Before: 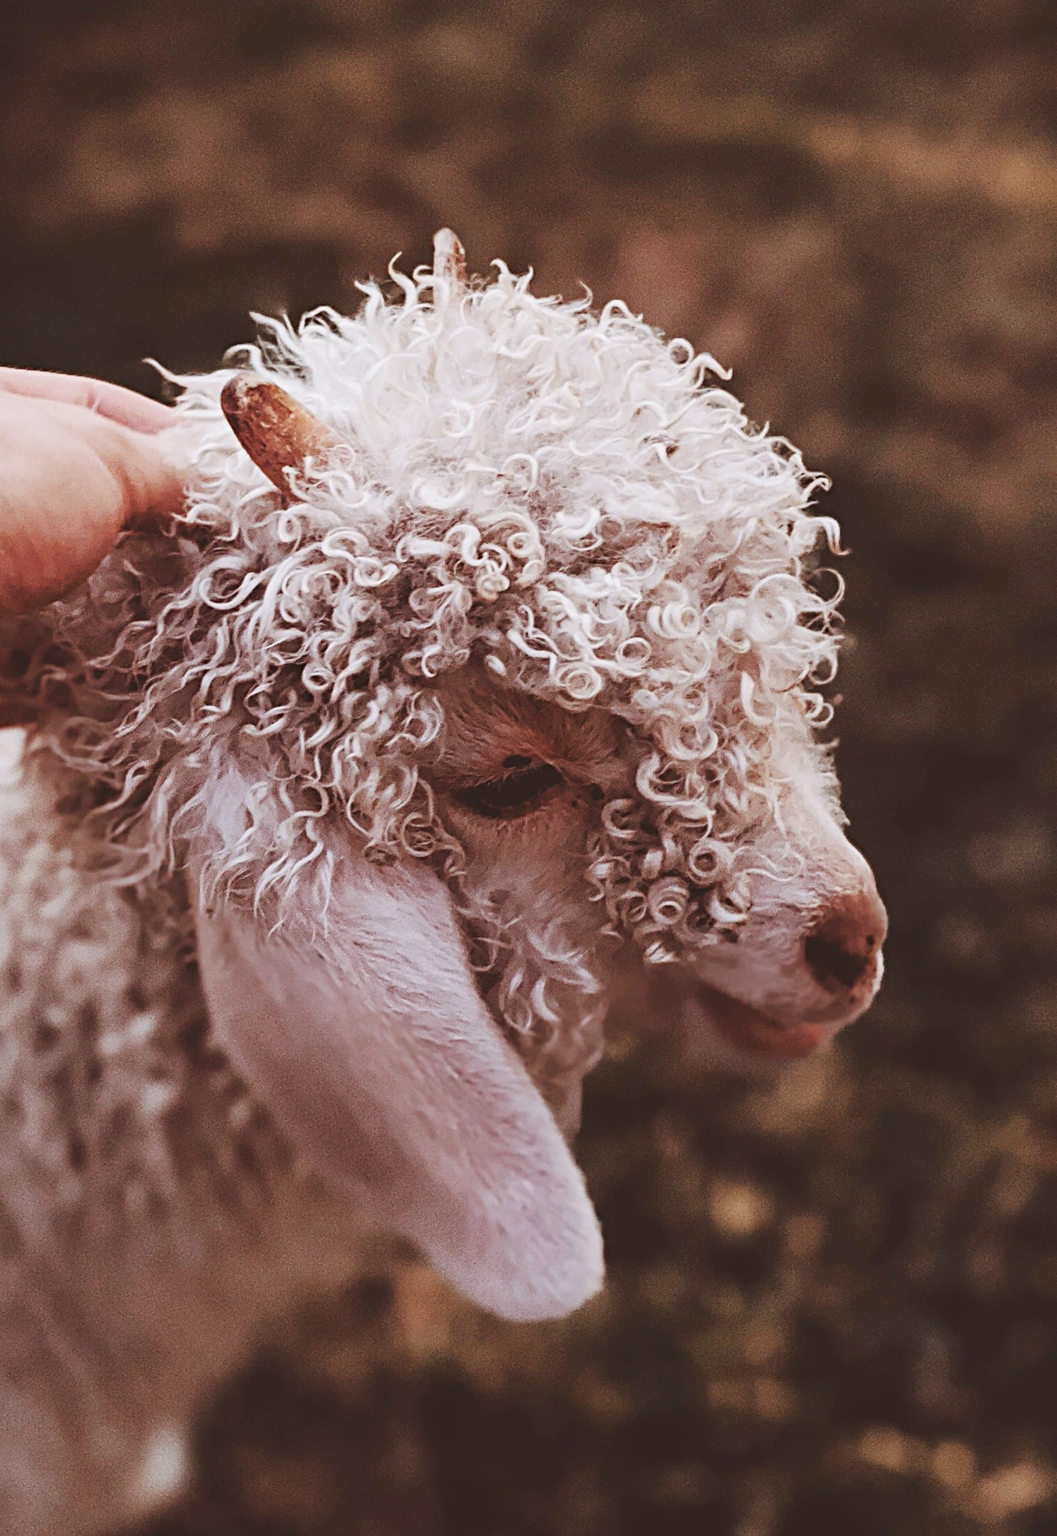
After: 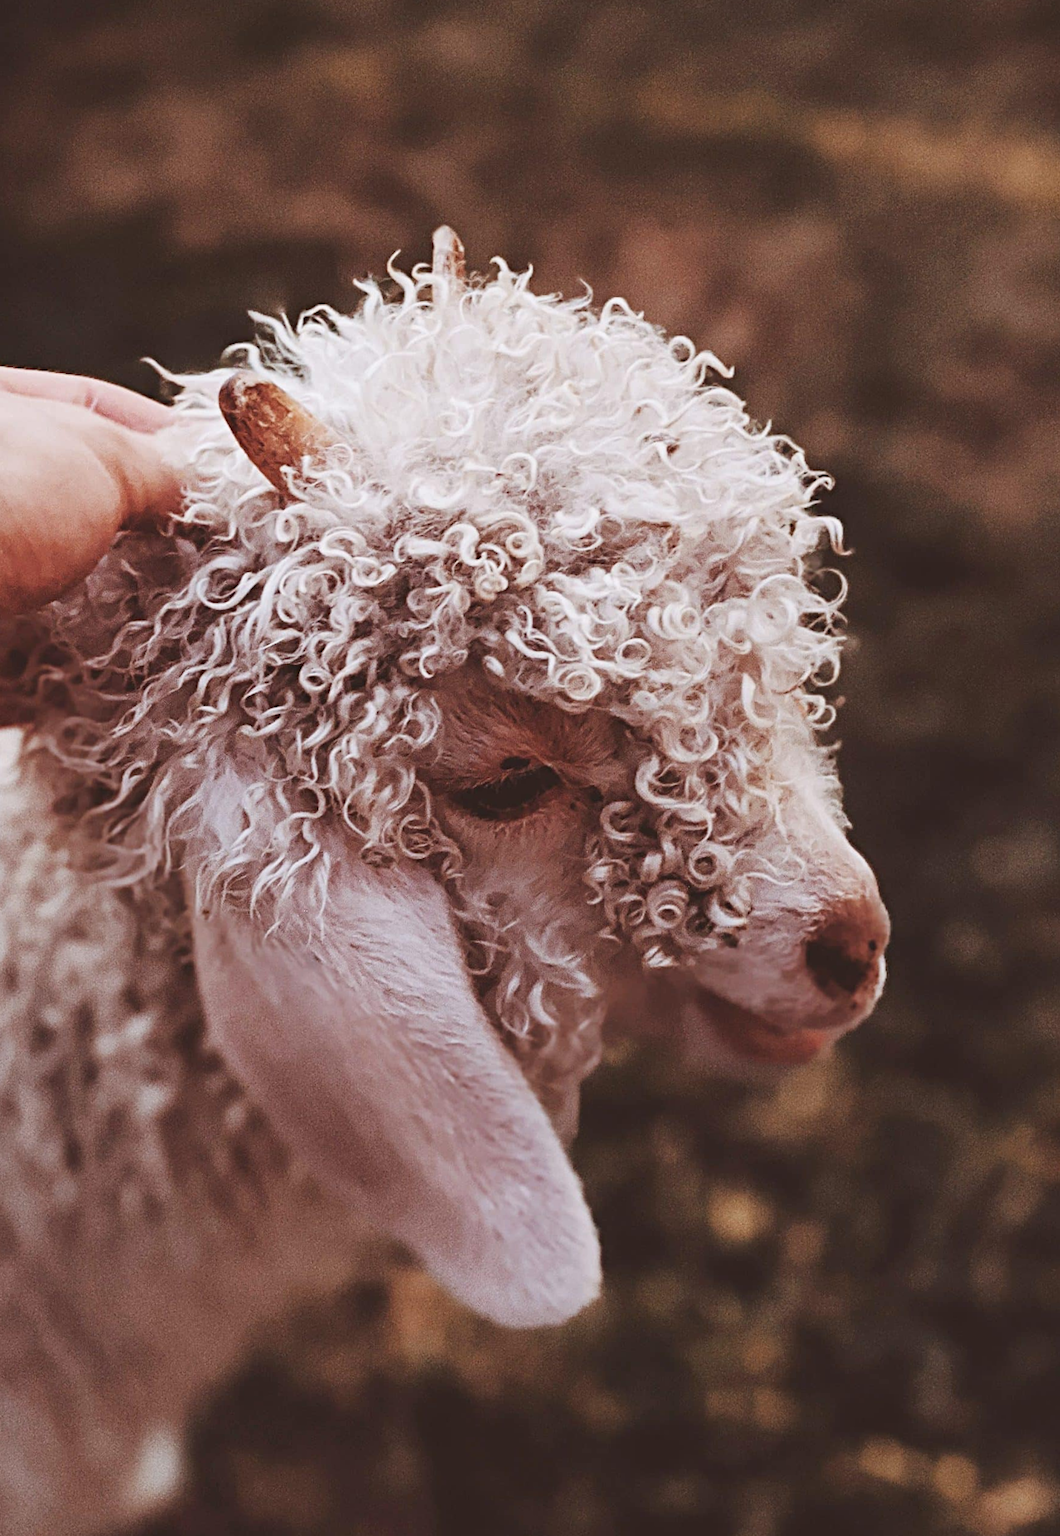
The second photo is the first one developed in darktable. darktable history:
rotate and perspective: rotation 0.192°, lens shift (horizontal) -0.015, crop left 0.005, crop right 0.996, crop top 0.006, crop bottom 0.99
exposure: compensate highlight preservation false
